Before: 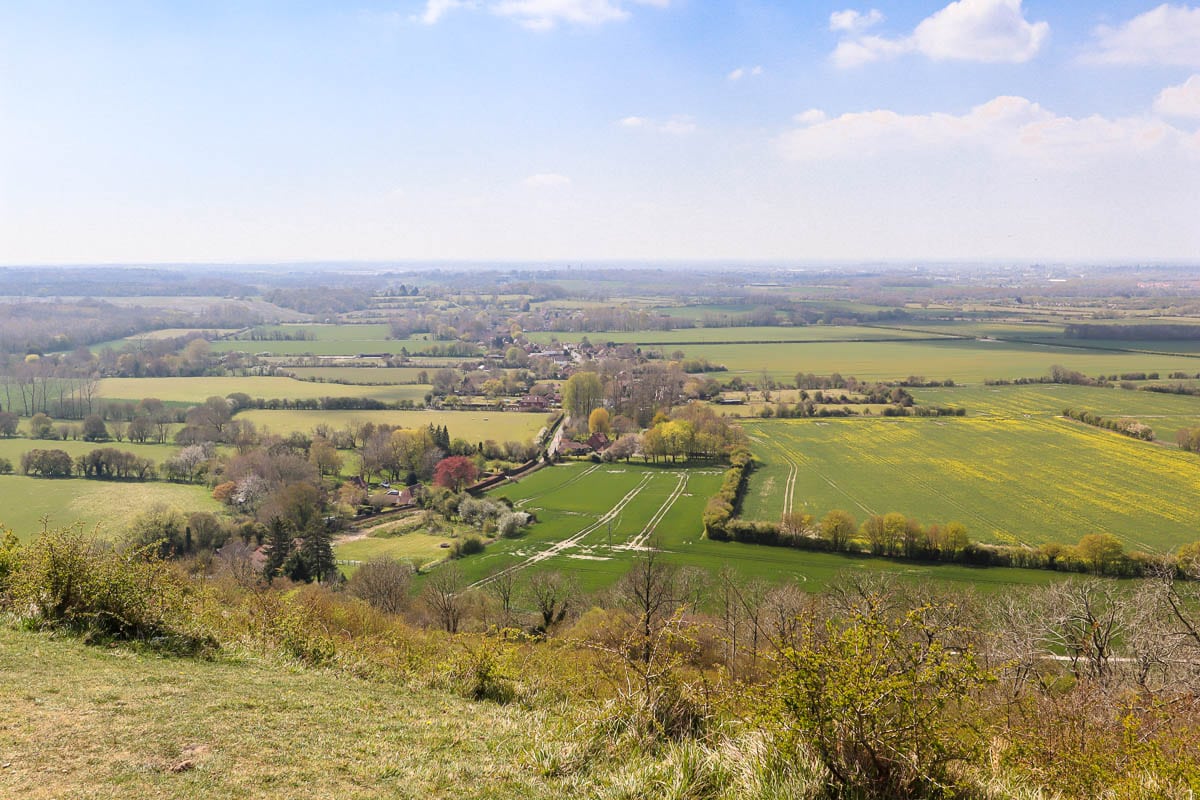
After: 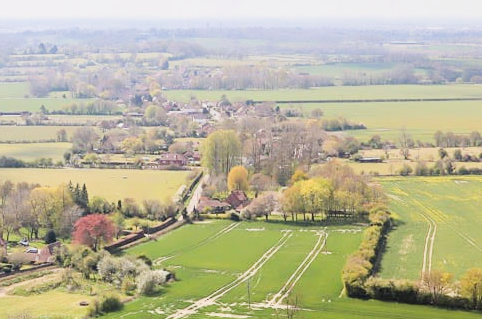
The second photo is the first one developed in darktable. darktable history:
exposure: black level correction 0, exposure 1.2 EV, compensate highlight preservation false
filmic rgb: black relative exposure -7.65 EV, white relative exposure 4.56 EV, hardness 3.61
crop: left 30.137%, top 30.334%, right 29.617%, bottom 29.702%
contrast brightness saturation: saturation -0.045
